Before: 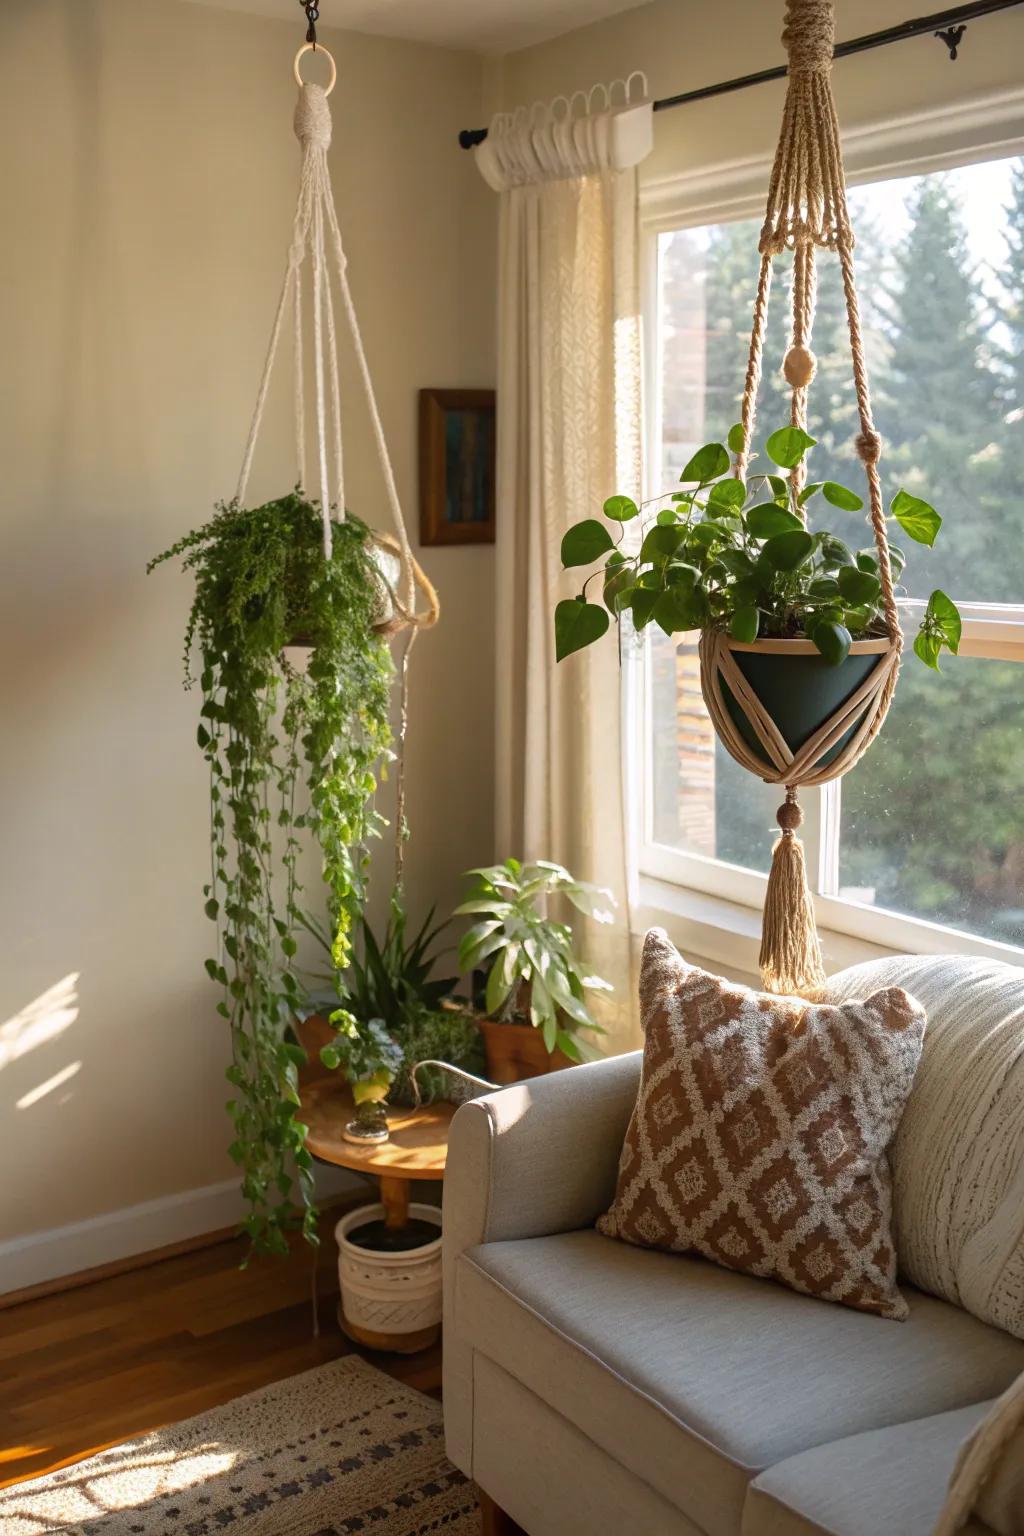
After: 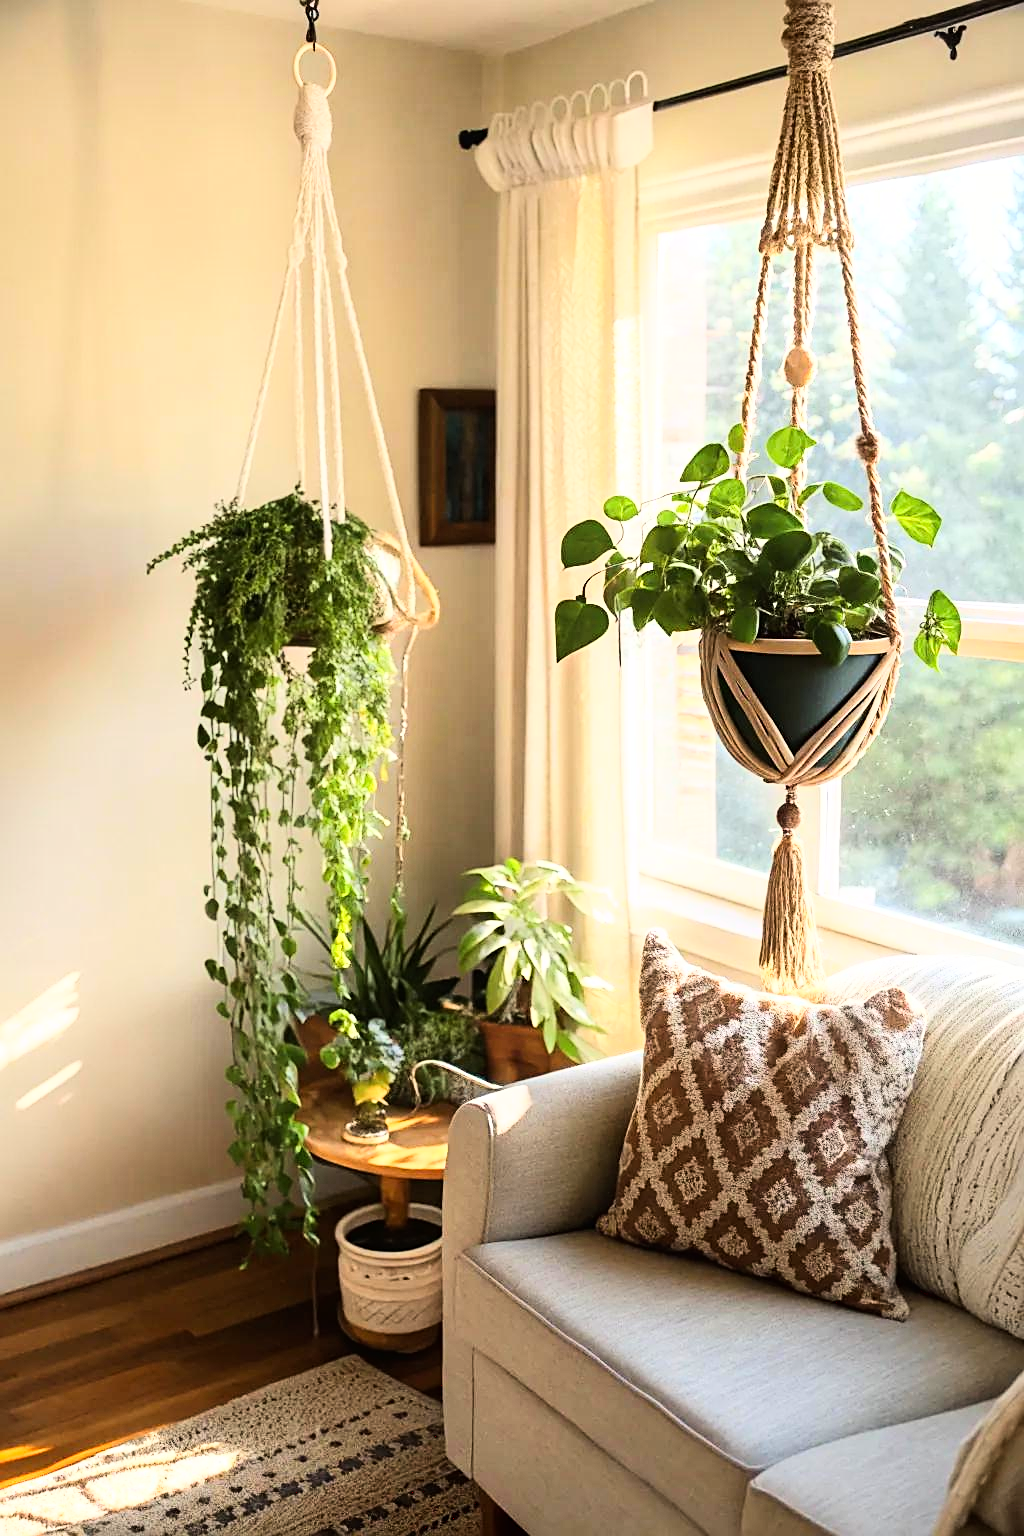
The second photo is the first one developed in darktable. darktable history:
sharpen: on, module defaults
base curve: curves: ch0 [(0, 0) (0.007, 0.004) (0.027, 0.03) (0.046, 0.07) (0.207, 0.54) (0.442, 0.872) (0.673, 0.972) (1, 1)]
